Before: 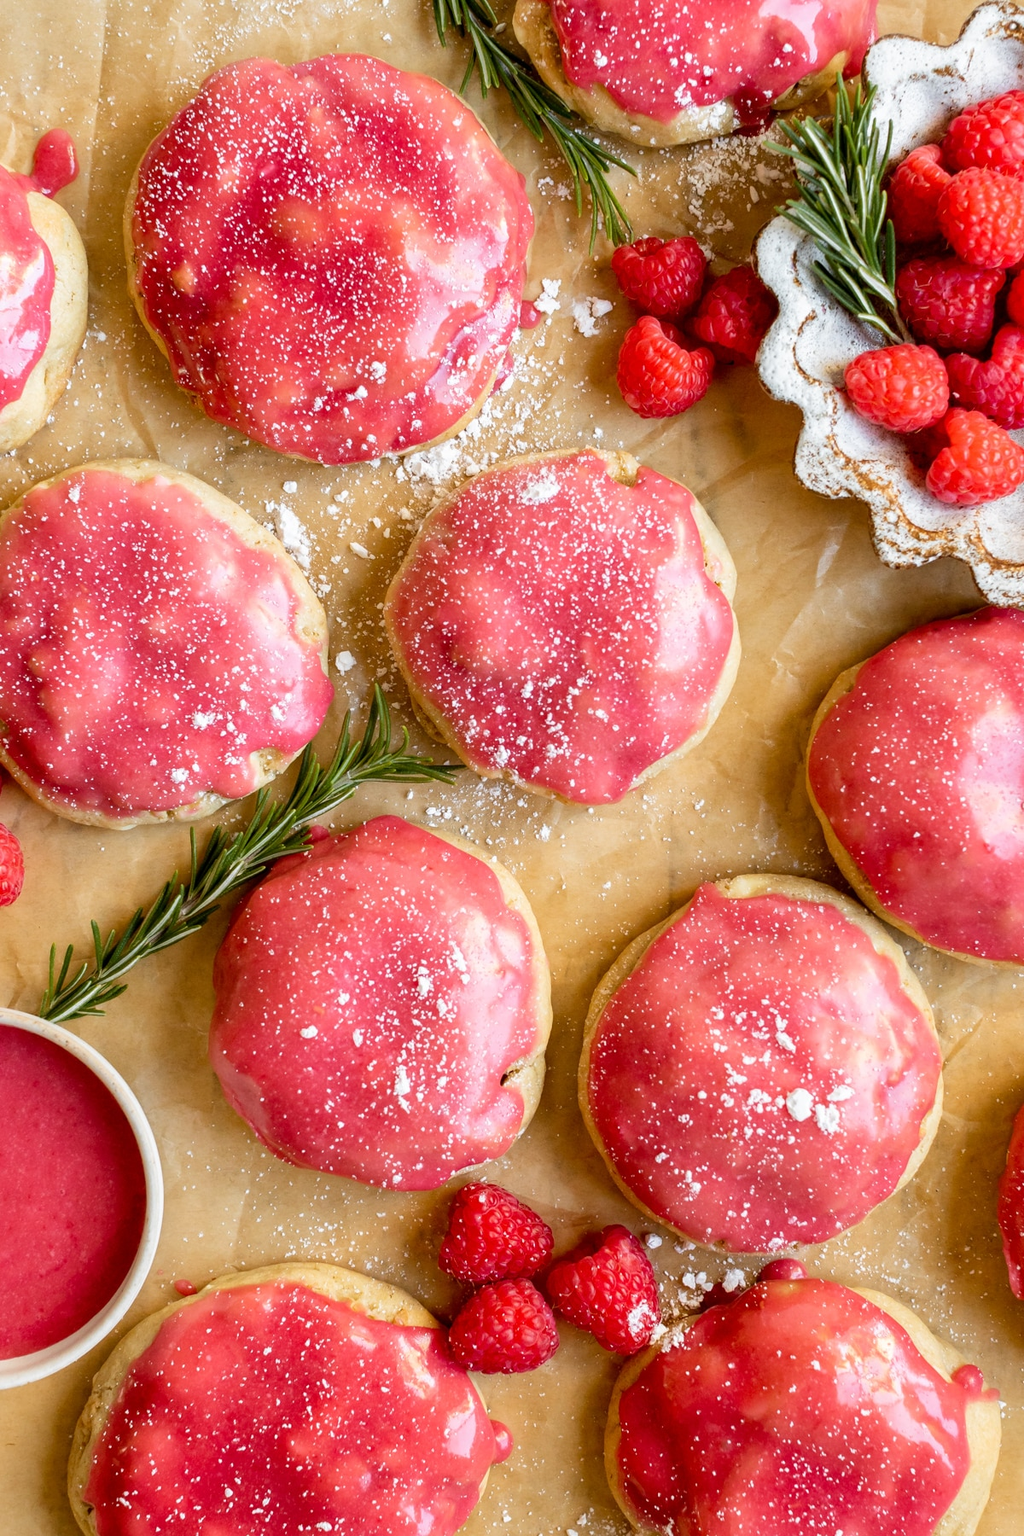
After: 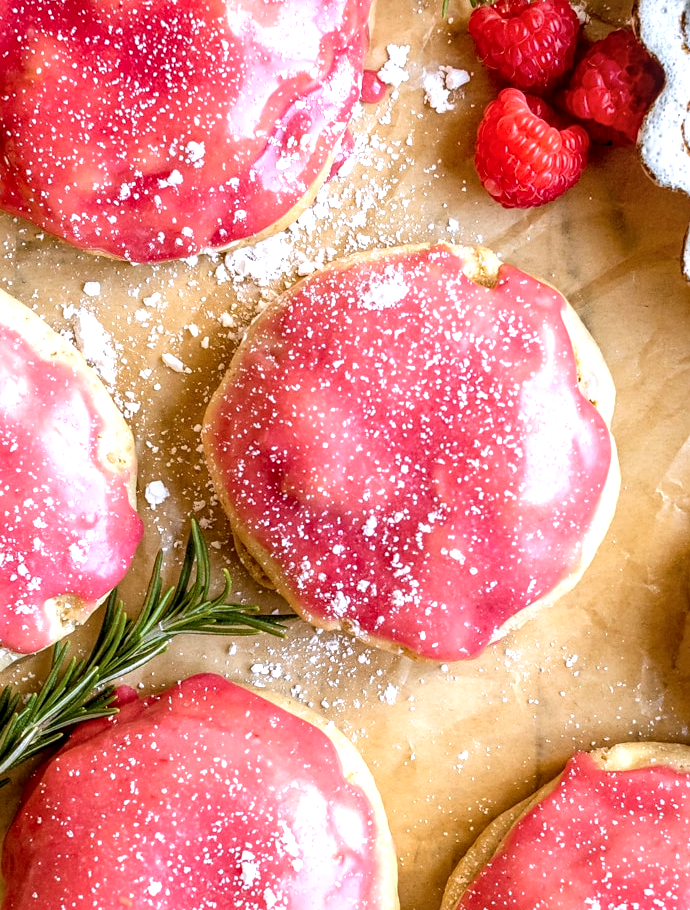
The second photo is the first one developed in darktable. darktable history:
crop: left 20.733%, top 15.709%, right 21.745%, bottom 33.726%
sharpen: amount 0.218
tone equalizer: -8 EV -0.404 EV, -7 EV -0.396 EV, -6 EV -0.316 EV, -5 EV -0.198 EV, -3 EV 0.207 EV, -2 EV 0.335 EV, -1 EV 0.37 EV, +0 EV 0.402 EV
local contrast: detail 130%
color calibration: illuminant as shot in camera, x 0.358, y 0.373, temperature 4628.91 K
